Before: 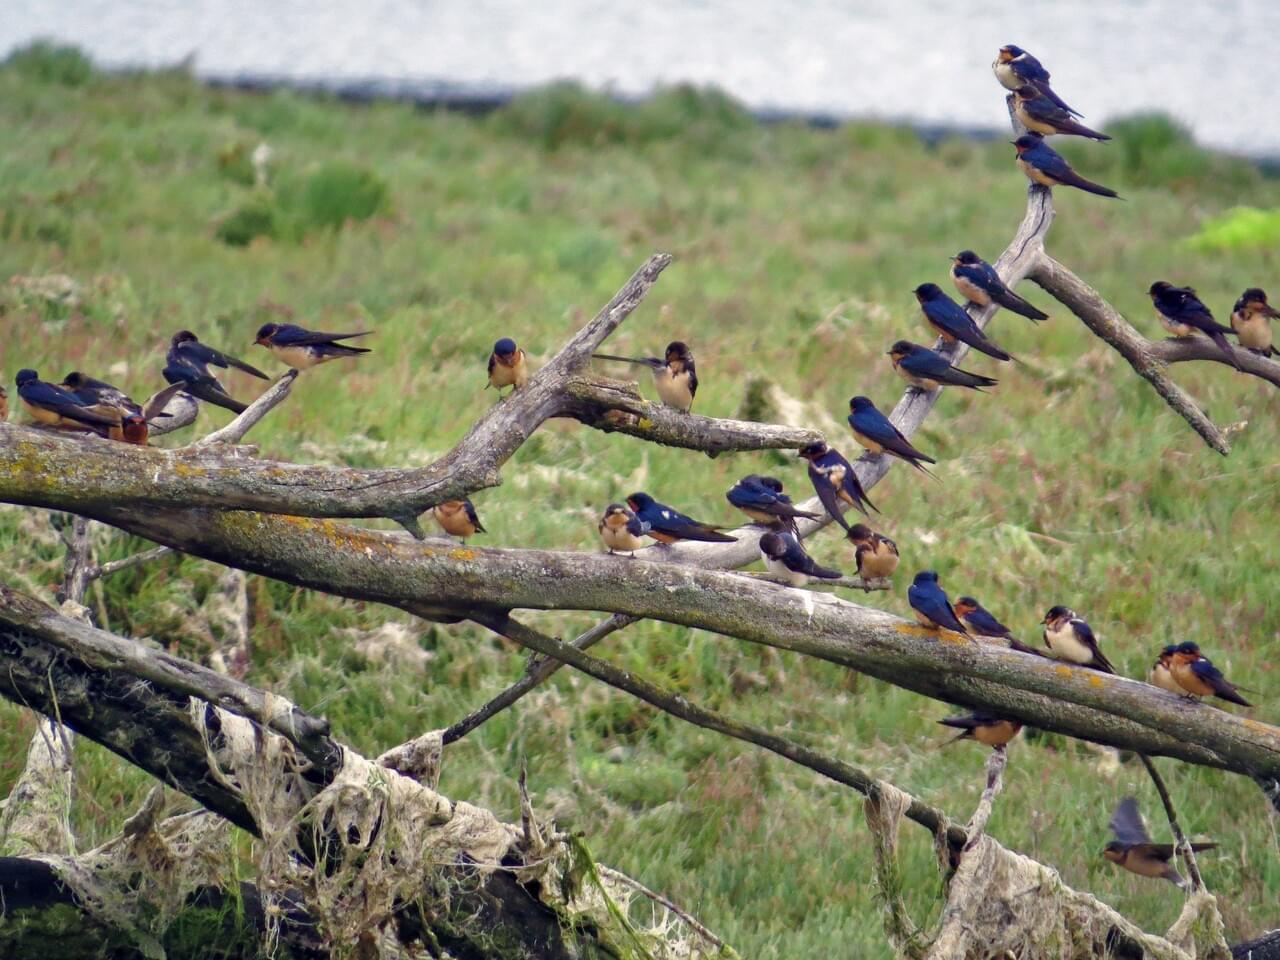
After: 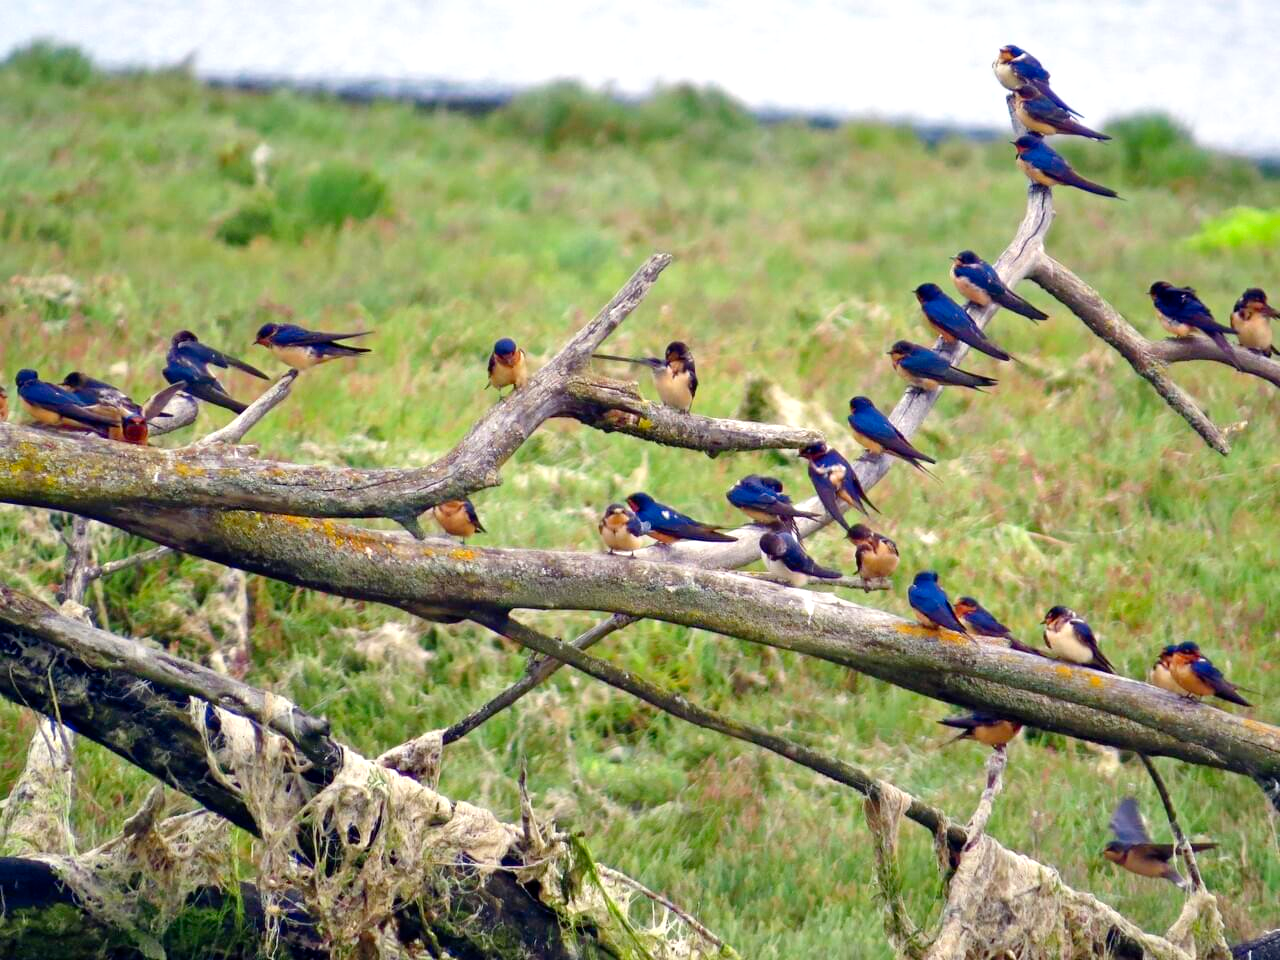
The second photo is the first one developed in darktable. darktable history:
levels: levels [0, 0.435, 0.917]
contrast brightness saturation: contrast 0.083, saturation 0.199
